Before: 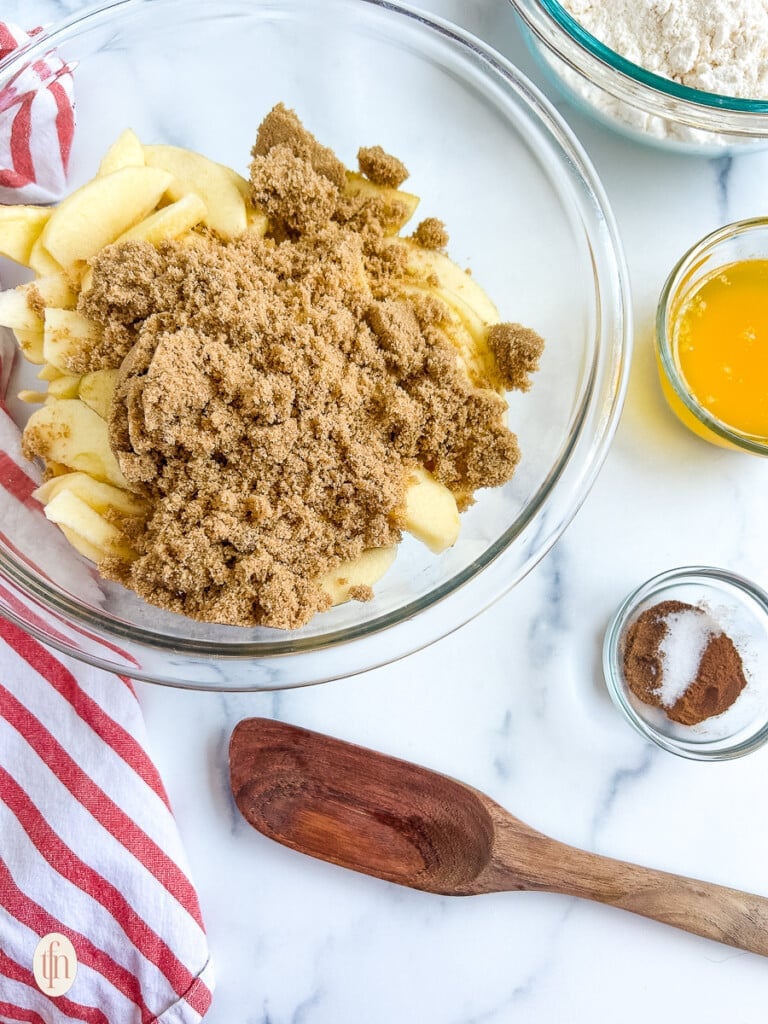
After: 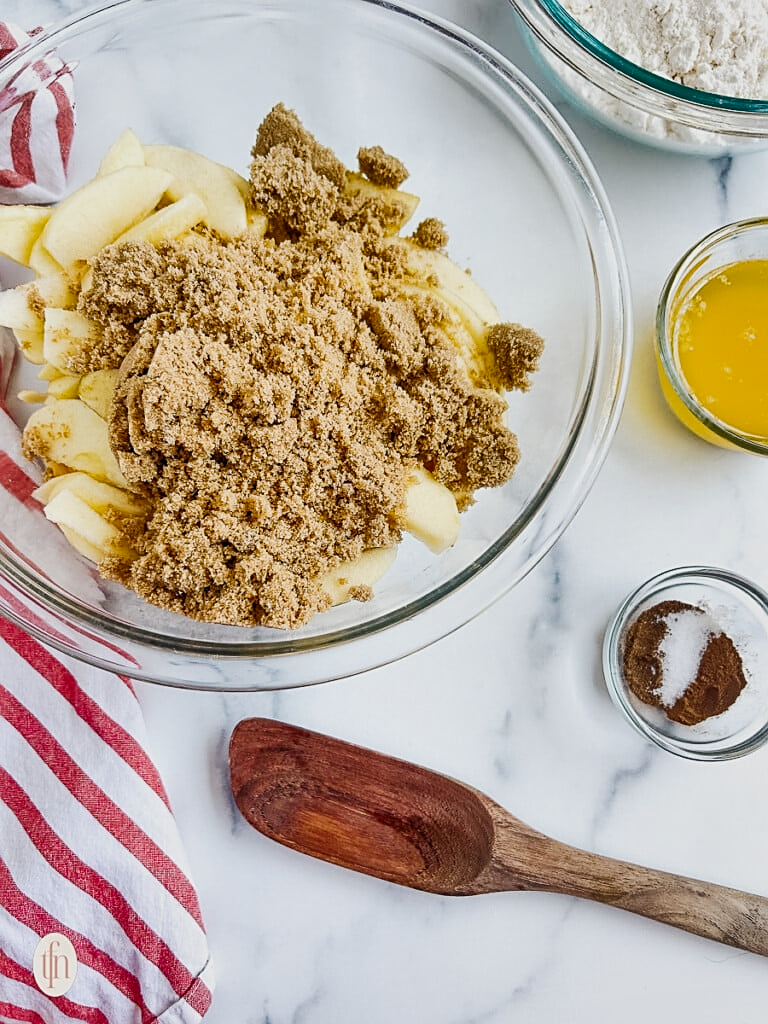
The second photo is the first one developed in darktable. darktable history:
shadows and highlights: shadows 43.7, white point adjustment -1.46, highlights color adjustment 0.579%, soften with gaussian
exposure: exposure 0.205 EV, compensate highlight preservation false
tone curve: curves: ch0 [(0, 0) (0.091, 0.066) (0.184, 0.16) (0.491, 0.519) (0.748, 0.765) (1, 0.919)]; ch1 [(0, 0) (0.179, 0.173) (0.322, 0.32) (0.424, 0.424) (0.502, 0.504) (0.56, 0.575) (0.631, 0.675) (0.777, 0.806) (1, 1)]; ch2 [(0, 0) (0.434, 0.447) (0.497, 0.498) (0.539, 0.566) (0.676, 0.691) (1, 1)], preserve colors none
sharpen: on, module defaults
